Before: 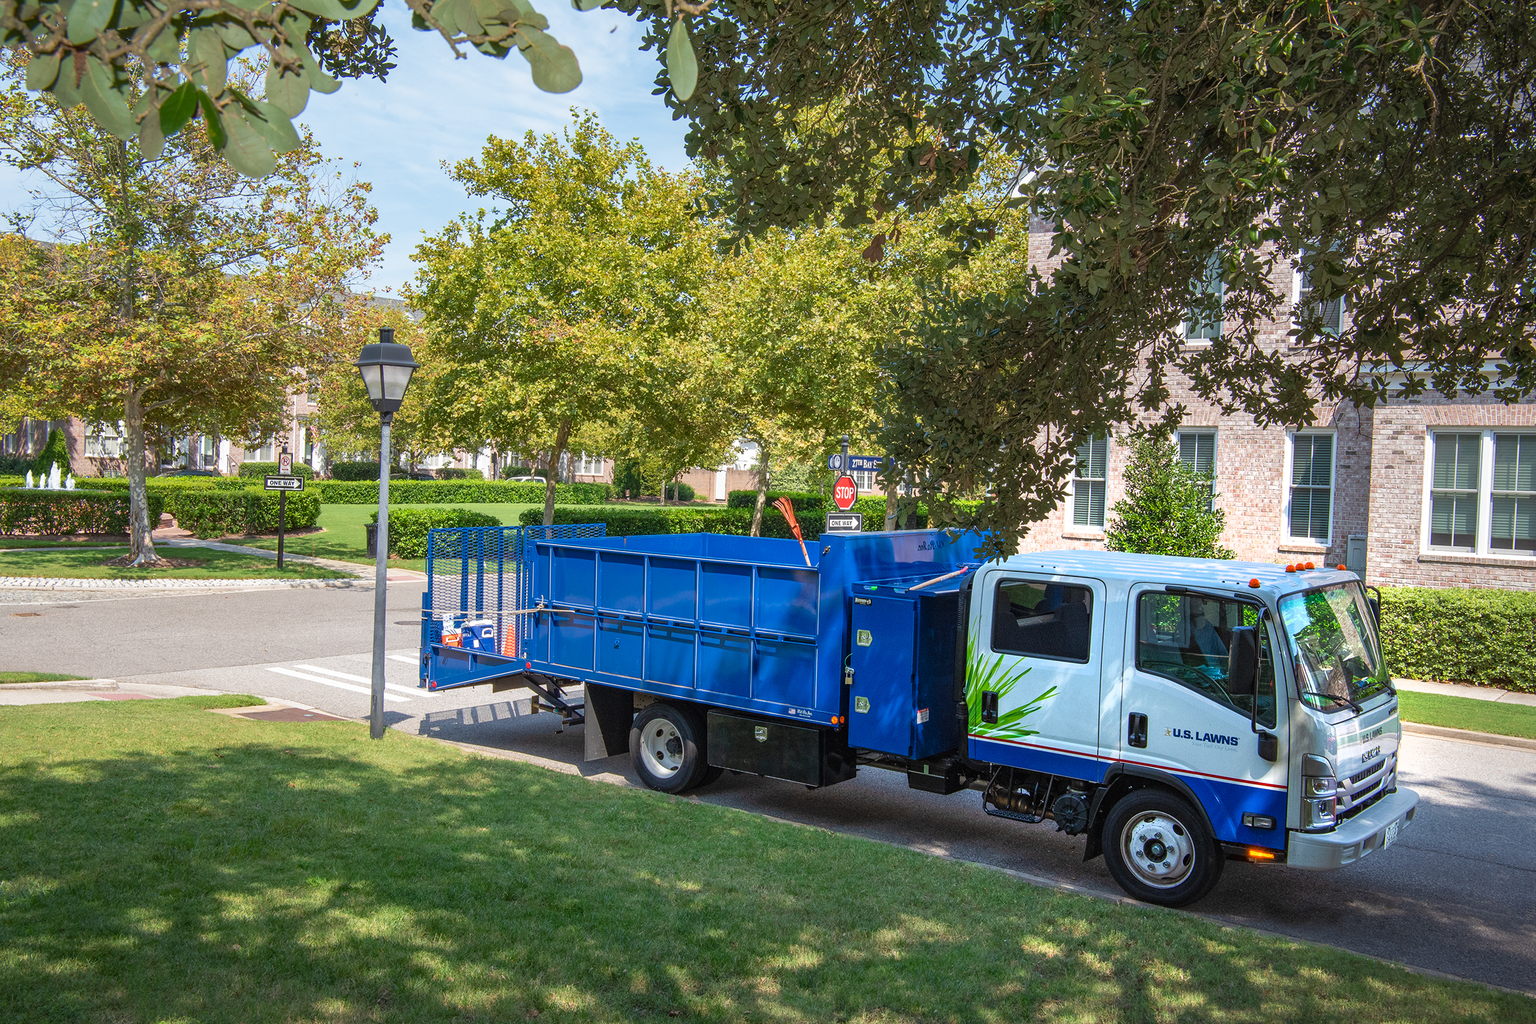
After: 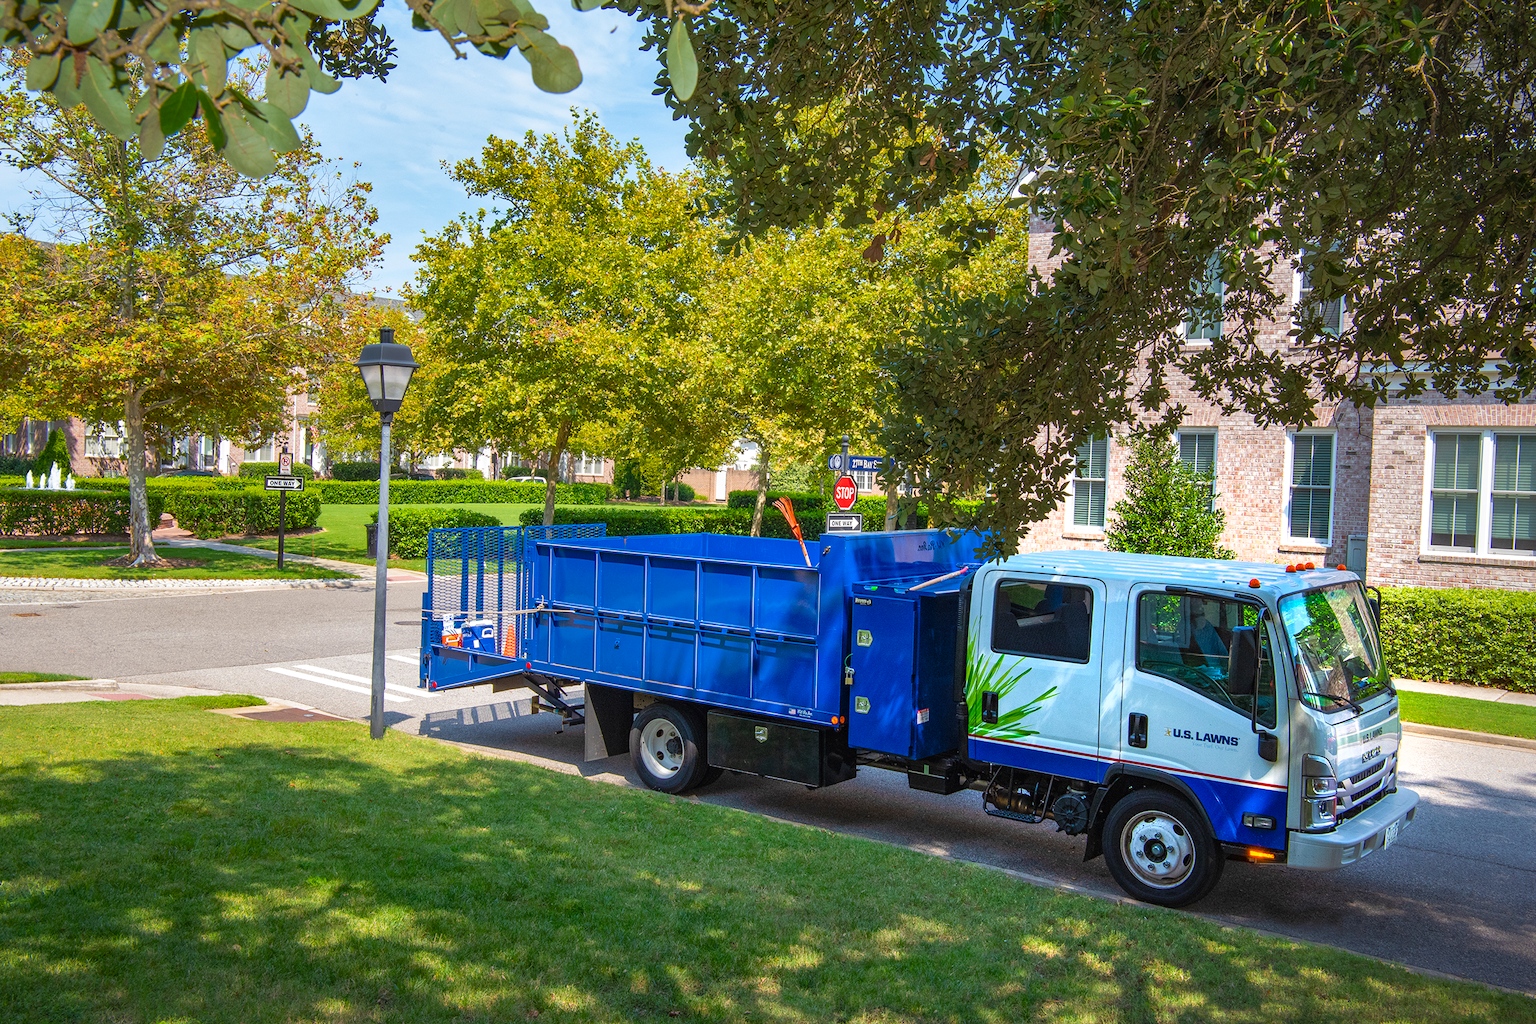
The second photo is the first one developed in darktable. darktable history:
shadows and highlights: shadows 12, white point adjustment 1.2, soften with gaussian
color balance rgb: perceptual saturation grading › global saturation 25%, global vibrance 20%
